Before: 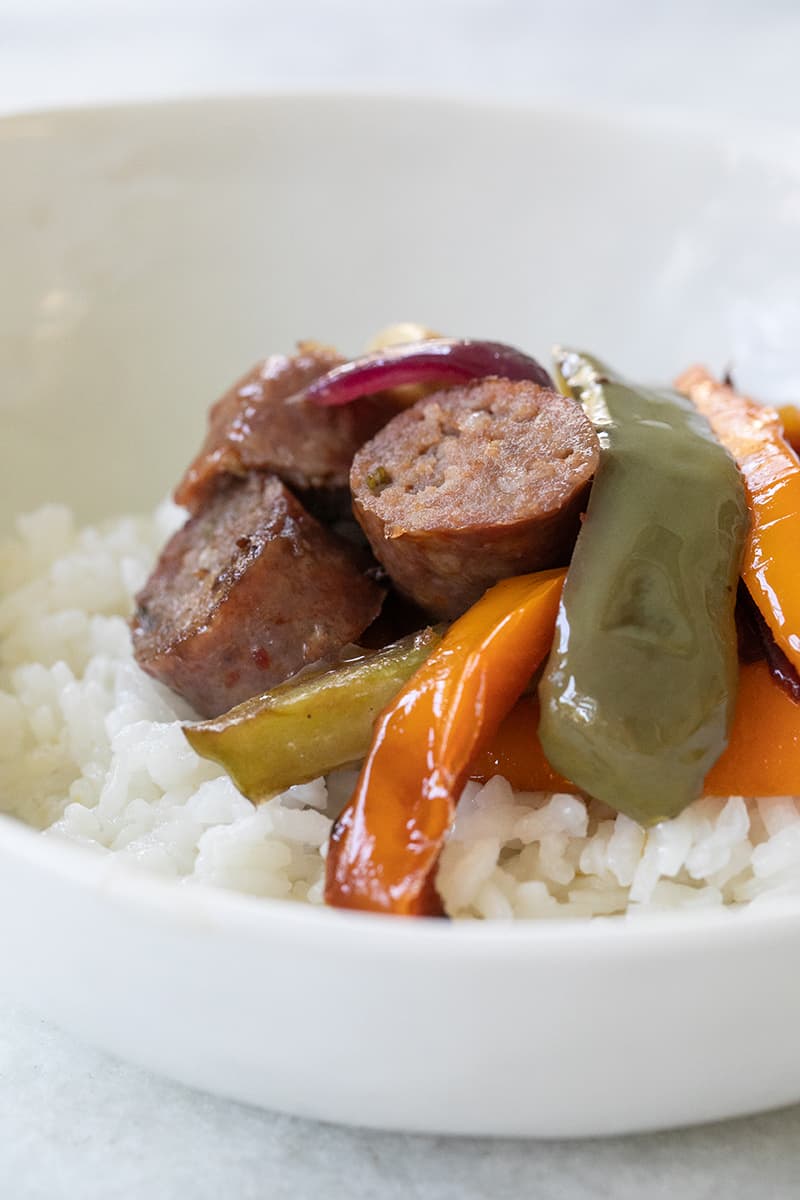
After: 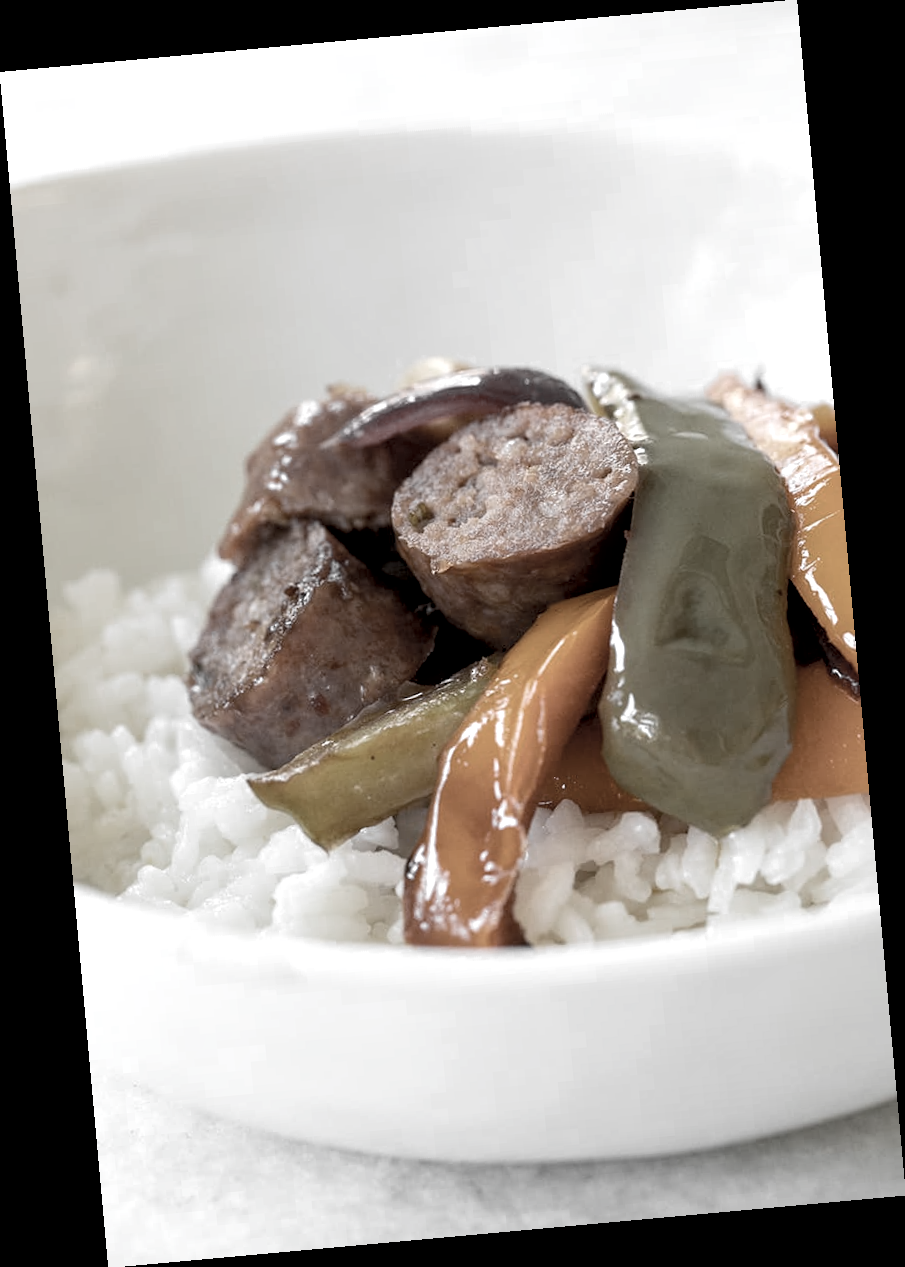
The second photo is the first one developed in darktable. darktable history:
exposure: black level correction 0.007, exposure 0.159 EV, compensate highlight preservation false
fill light: on, module defaults
local contrast: highlights 100%, shadows 100%, detail 120%, midtone range 0.2
color zones: curves: ch0 [(0, 0.613) (0.01, 0.613) (0.245, 0.448) (0.498, 0.529) (0.642, 0.665) (0.879, 0.777) (0.99, 0.613)]; ch1 [(0, 0.035) (0.121, 0.189) (0.259, 0.197) (0.415, 0.061) (0.589, 0.022) (0.732, 0.022) (0.857, 0.026) (0.991, 0.053)]
rotate and perspective: rotation -5.2°, automatic cropping off
